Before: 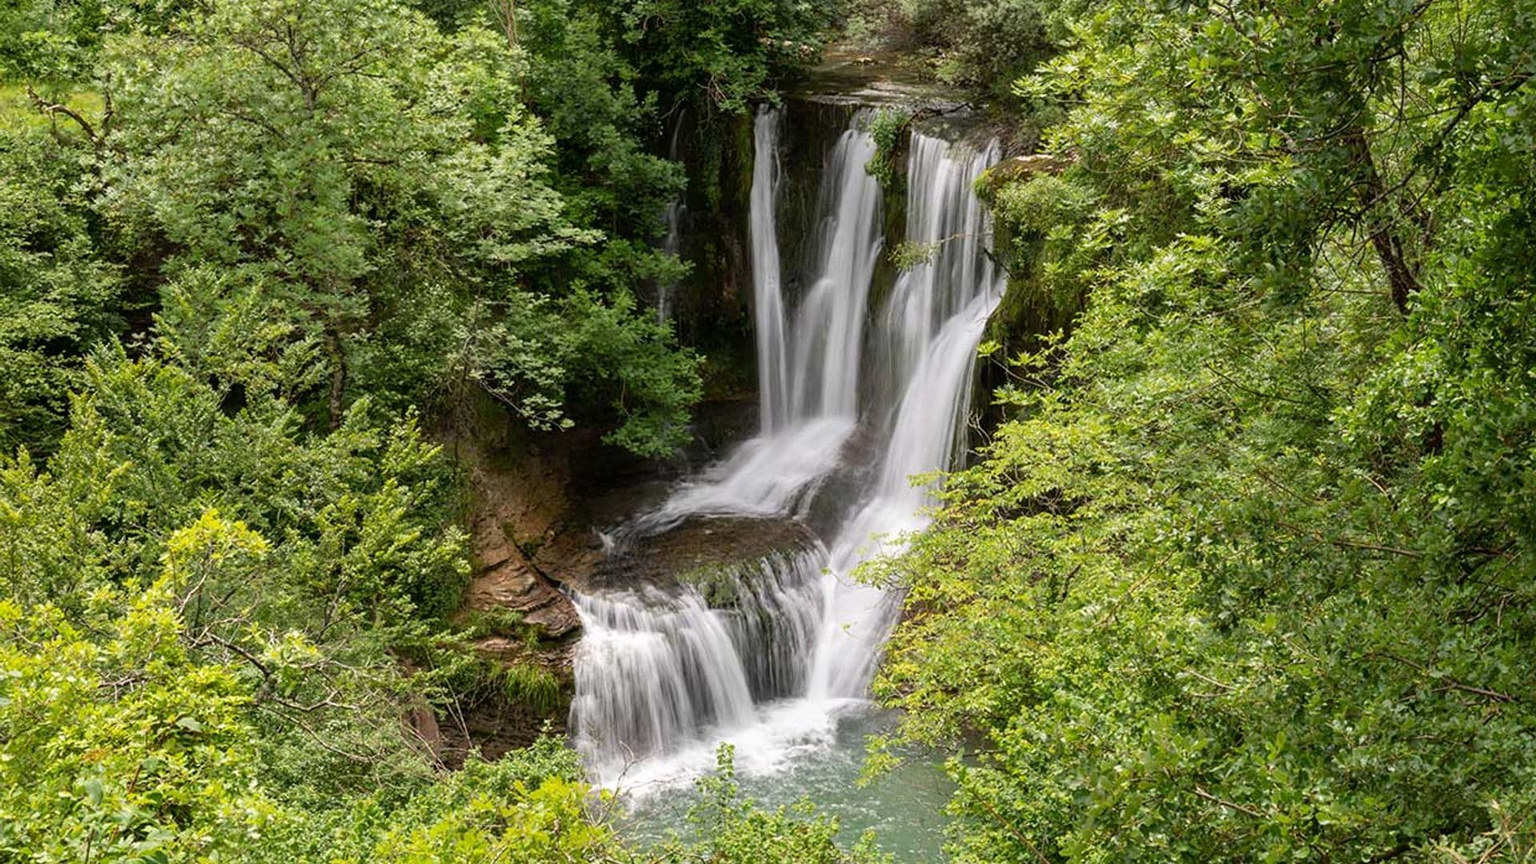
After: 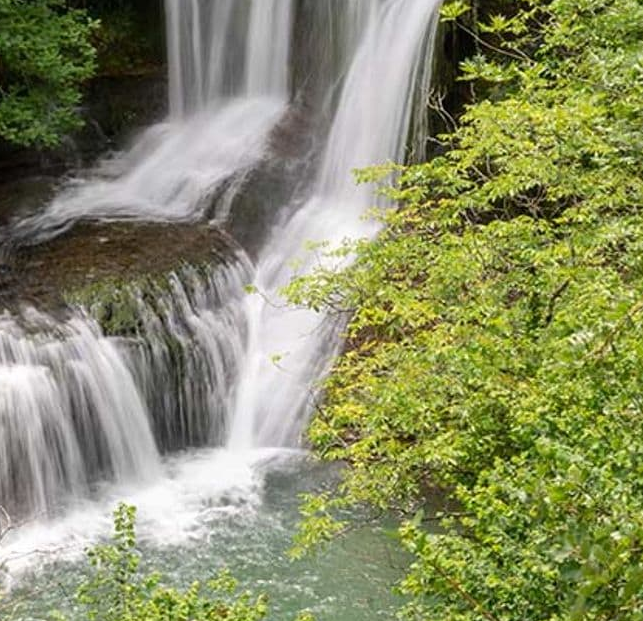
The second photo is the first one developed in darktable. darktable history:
crop: left 40.749%, top 39.363%, right 25.742%, bottom 3.049%
